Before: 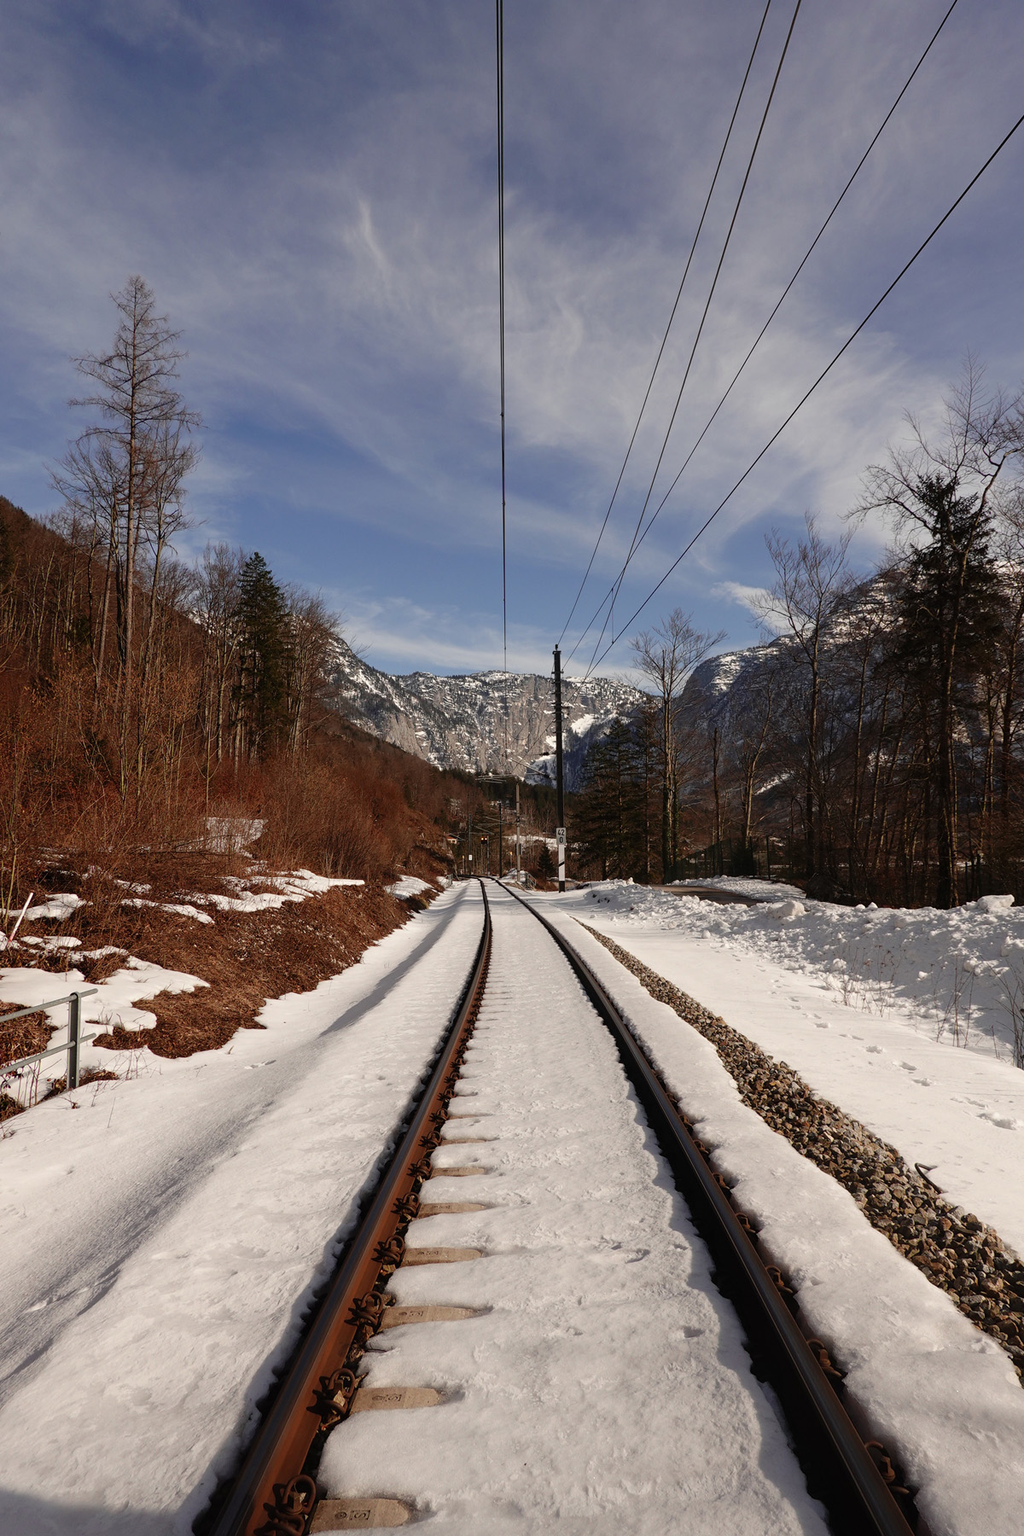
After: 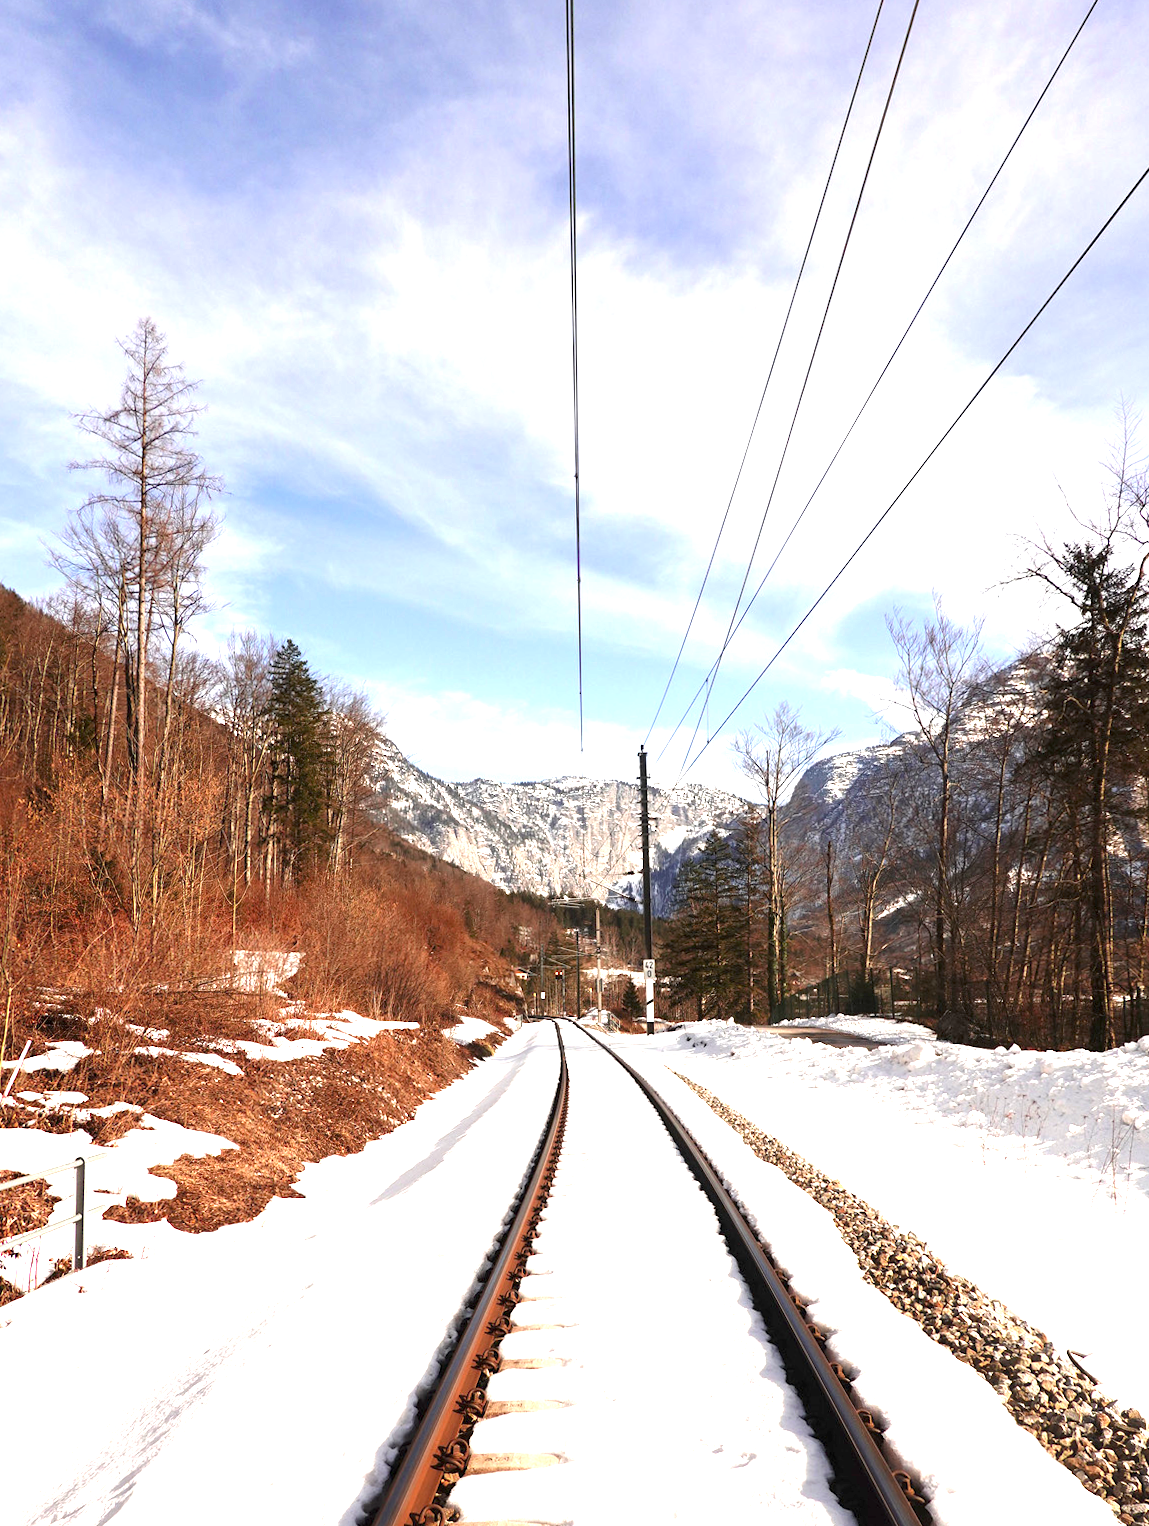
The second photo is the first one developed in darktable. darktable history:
exposure: black level correction 0.001, exposure 1.808 EV, compensate exposure bias true, compensate highlight preservation false
crop and rotate: angle 0.439°, left 0.216%, right 2.872%, bottom 14.23%
